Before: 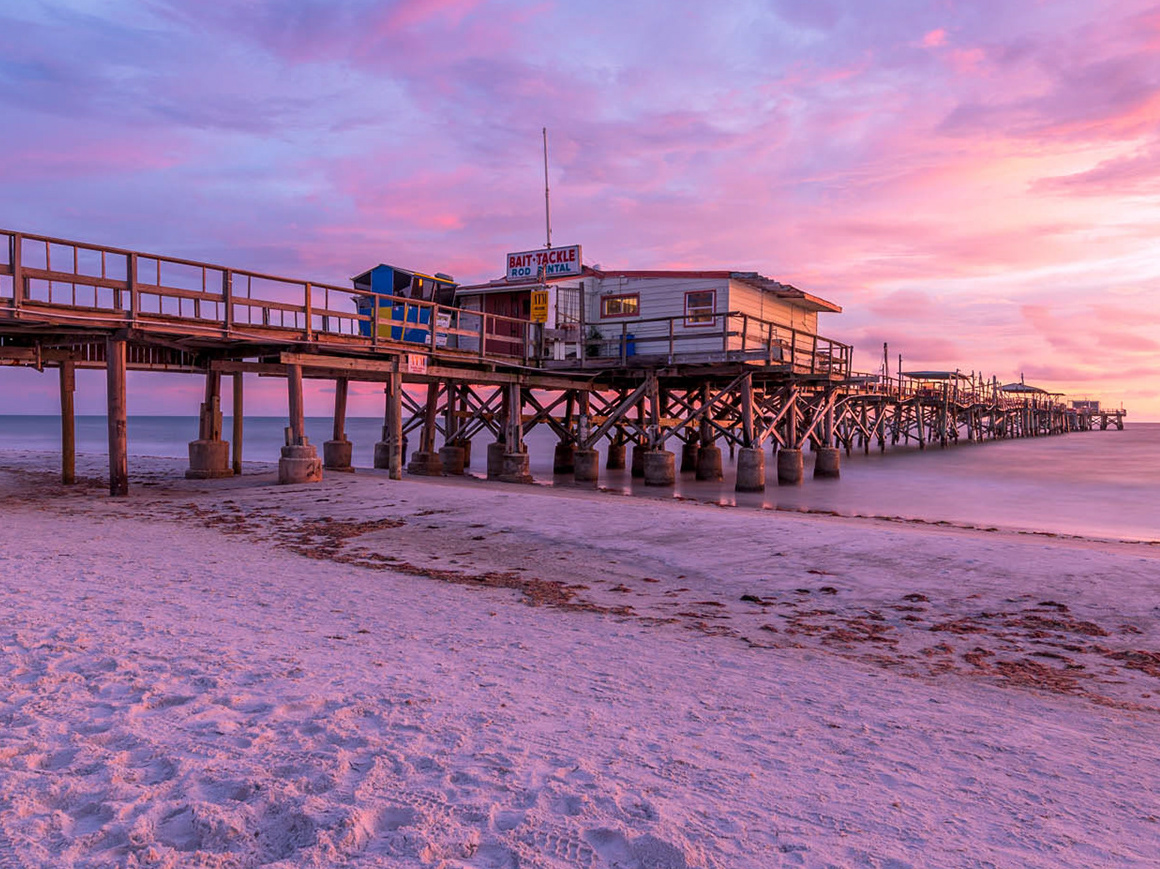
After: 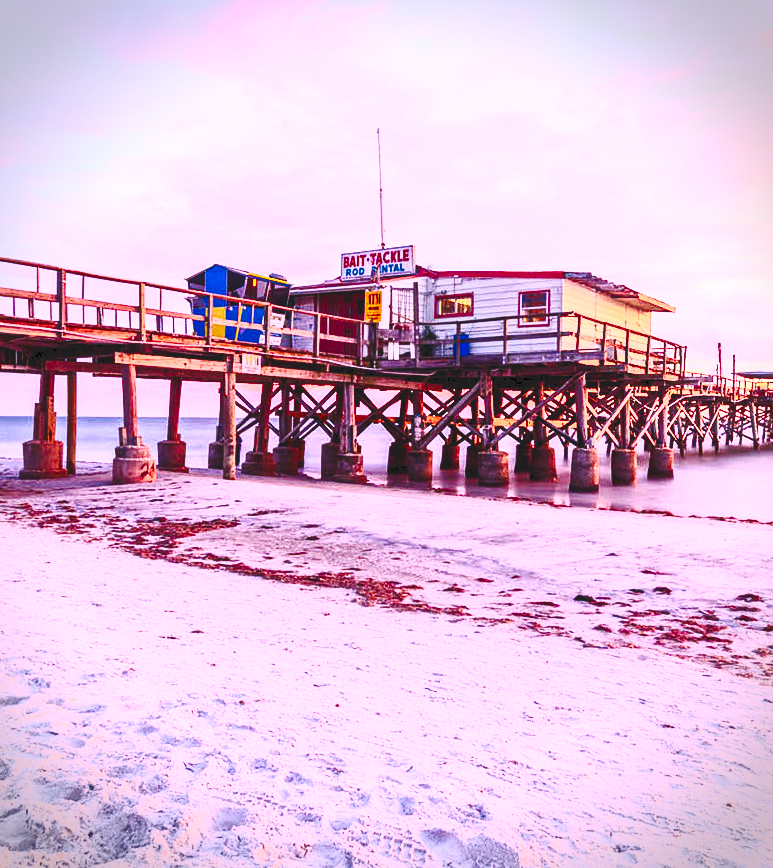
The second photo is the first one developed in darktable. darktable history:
crop and rotate: left 14.385%, right 18.948%
contrast brightness saturation: contrast 0.83, brightness 0.59, saturation 0.59
vignetting: dithering 8-bit output, unbound false
base curve: curves: ch0 [(0, 0) (0.088, 0.125) (0.176, 0.251) (0.354, 0.501) (0.613, 0.749) (1, 0.877)], preserve colors none
tone curve: curves: ch0 [(0, 0) (0.003, 0.112) (0.011, 0.115) (0.025, 0.111) (0.044, 0.114) (0.069, 0.126) (0.1, 0.144) (0.136, 0.164) (0.177, 0.196) (0.224, 0.249) (0.277, 0.316) (0.335, 0.401) (0.399, 0.487) (0.468, 0.571) (0.543, 0.647) (0.623, 0.728) (0.709, 0.795) (0.801, 0.866) (0.898, 0.933) (1, 1)], preserve colors none
